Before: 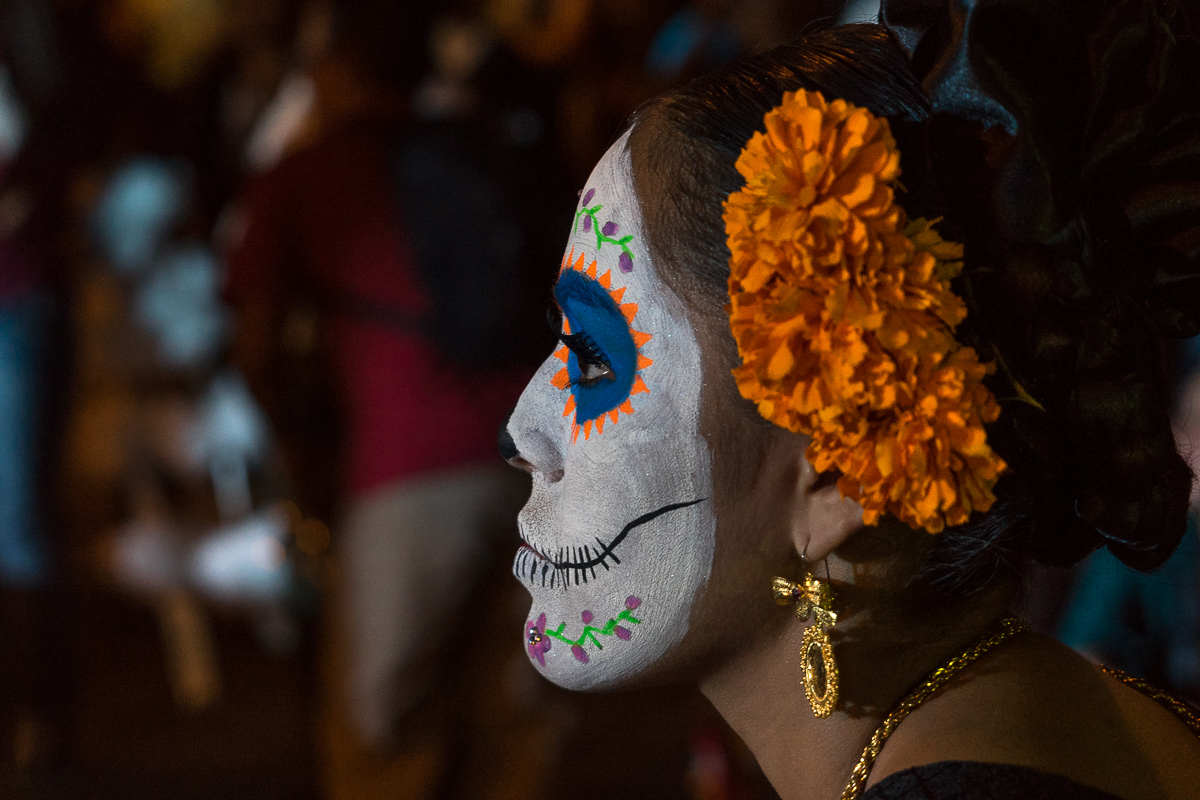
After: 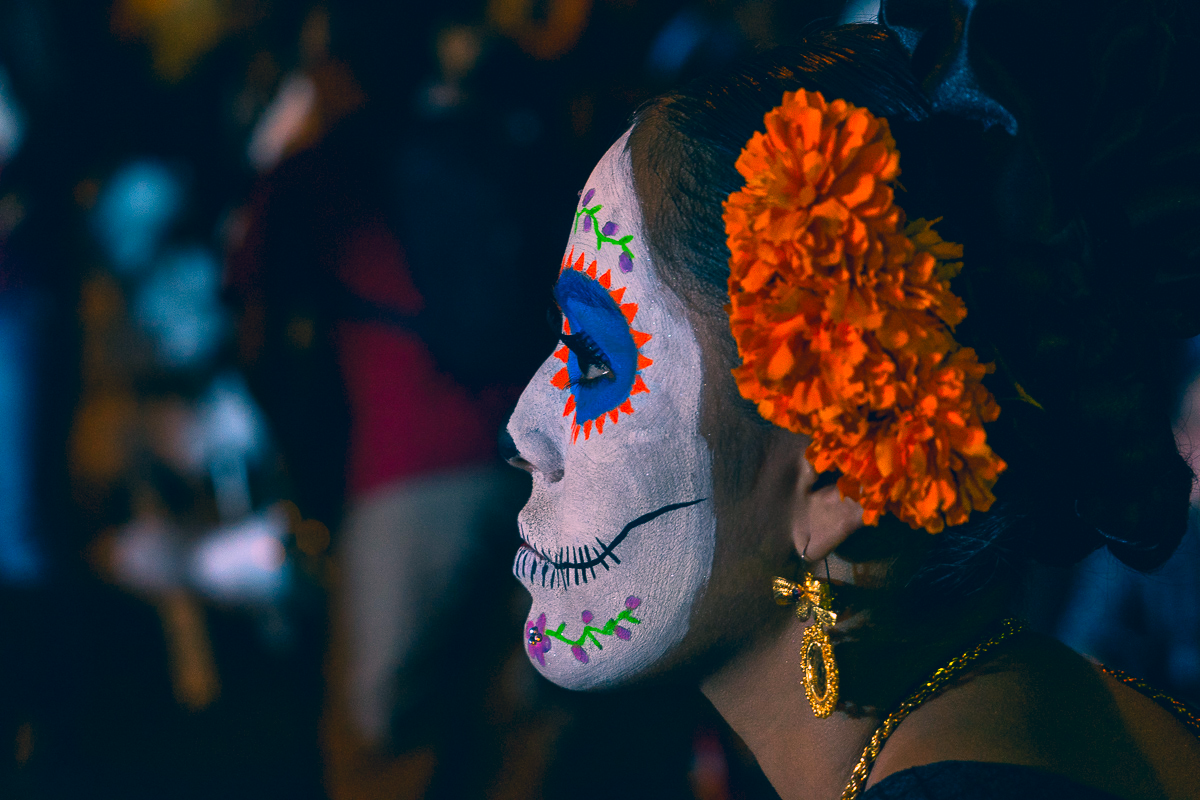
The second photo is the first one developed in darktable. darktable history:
color correction: highlights a* 16.92, highlights b* 0.276, shadows a* -15.36, shadows b* -14.35, saturation 1.46
